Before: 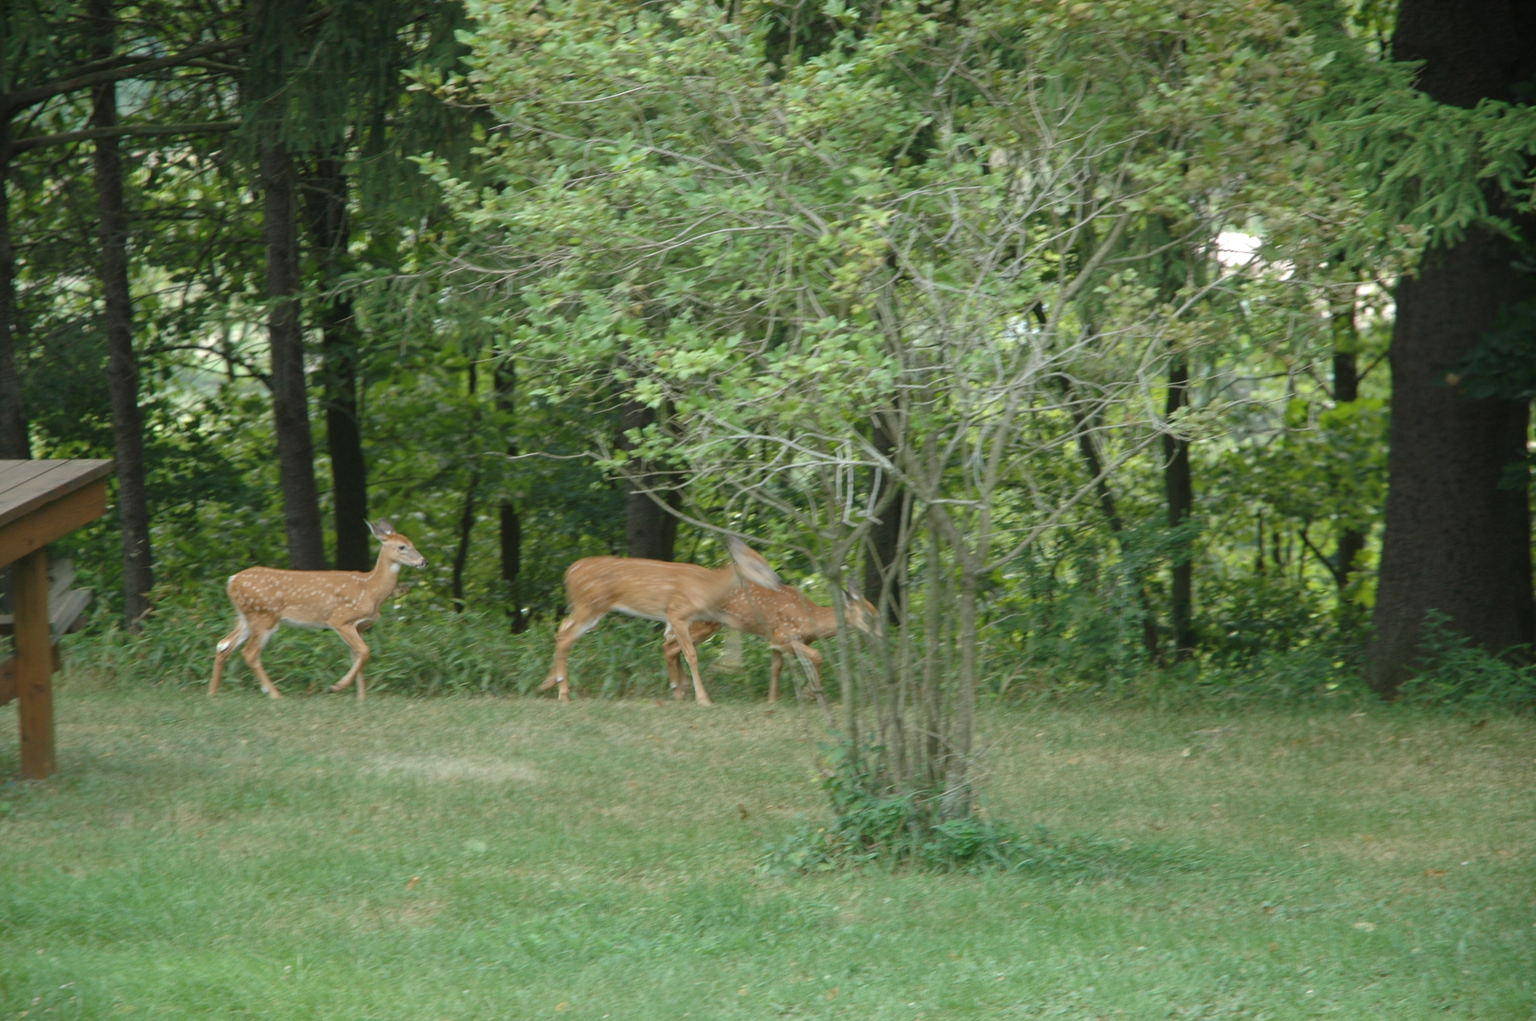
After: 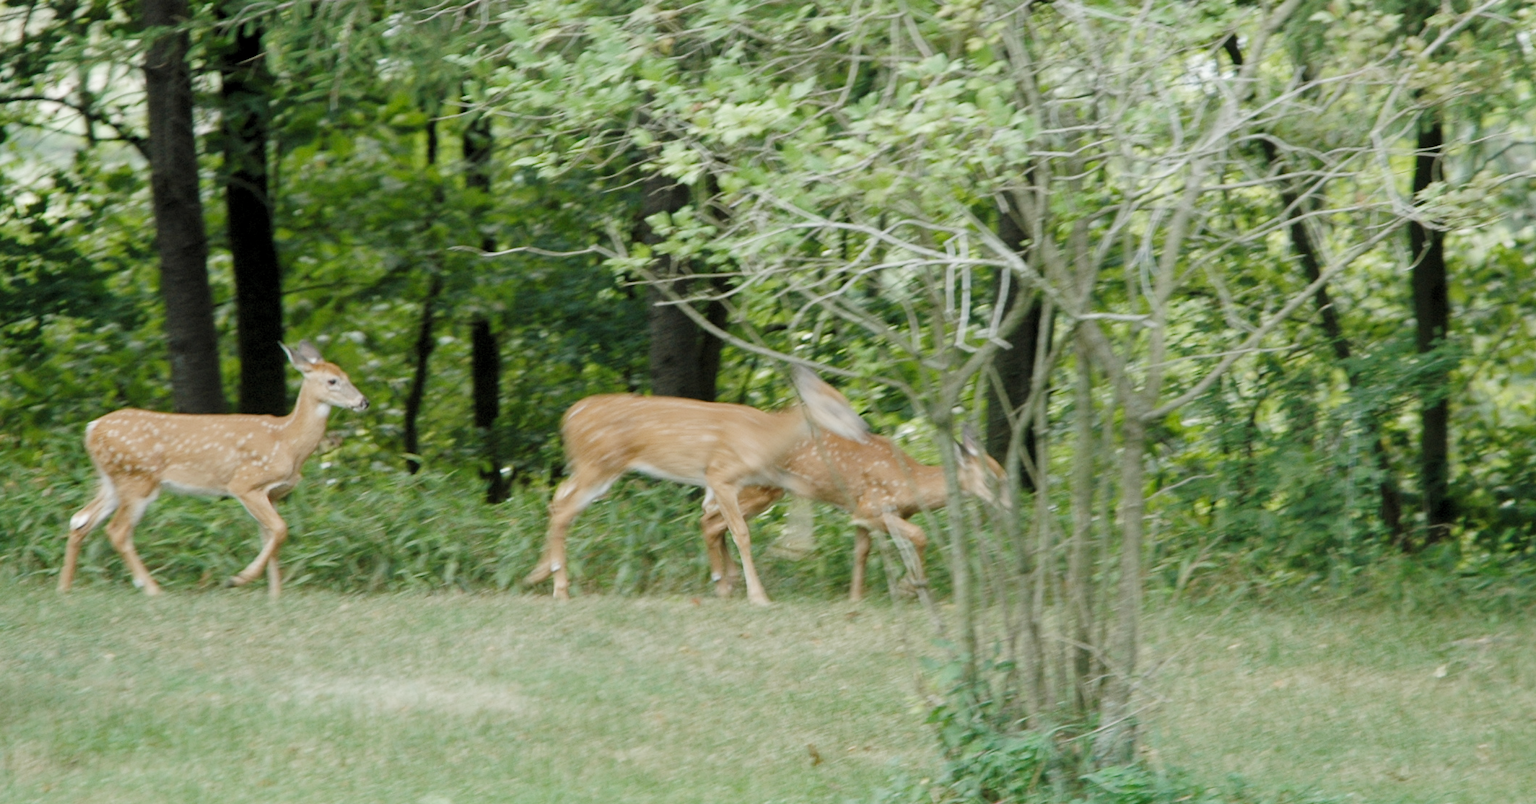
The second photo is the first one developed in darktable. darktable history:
exposure: black level correction 0, exposure 0.498 EV, compensate highlight preservation false
filmic rgb: black relative exposure -7.65 EV, white relative exposure 4.56 EV, threshold 2.98 EV, hardness 3.61, add noise in highlights 0, preserve chrominance no, color science v3 (2019), use custom middle-gray values true, contrast in highlights soft, enable highlight reconstruction true
crop: left 10.897%, top 27.24%, right 18.24%, bottom 16.99%
levels: levels [0.062, 0.494, 0.925]
